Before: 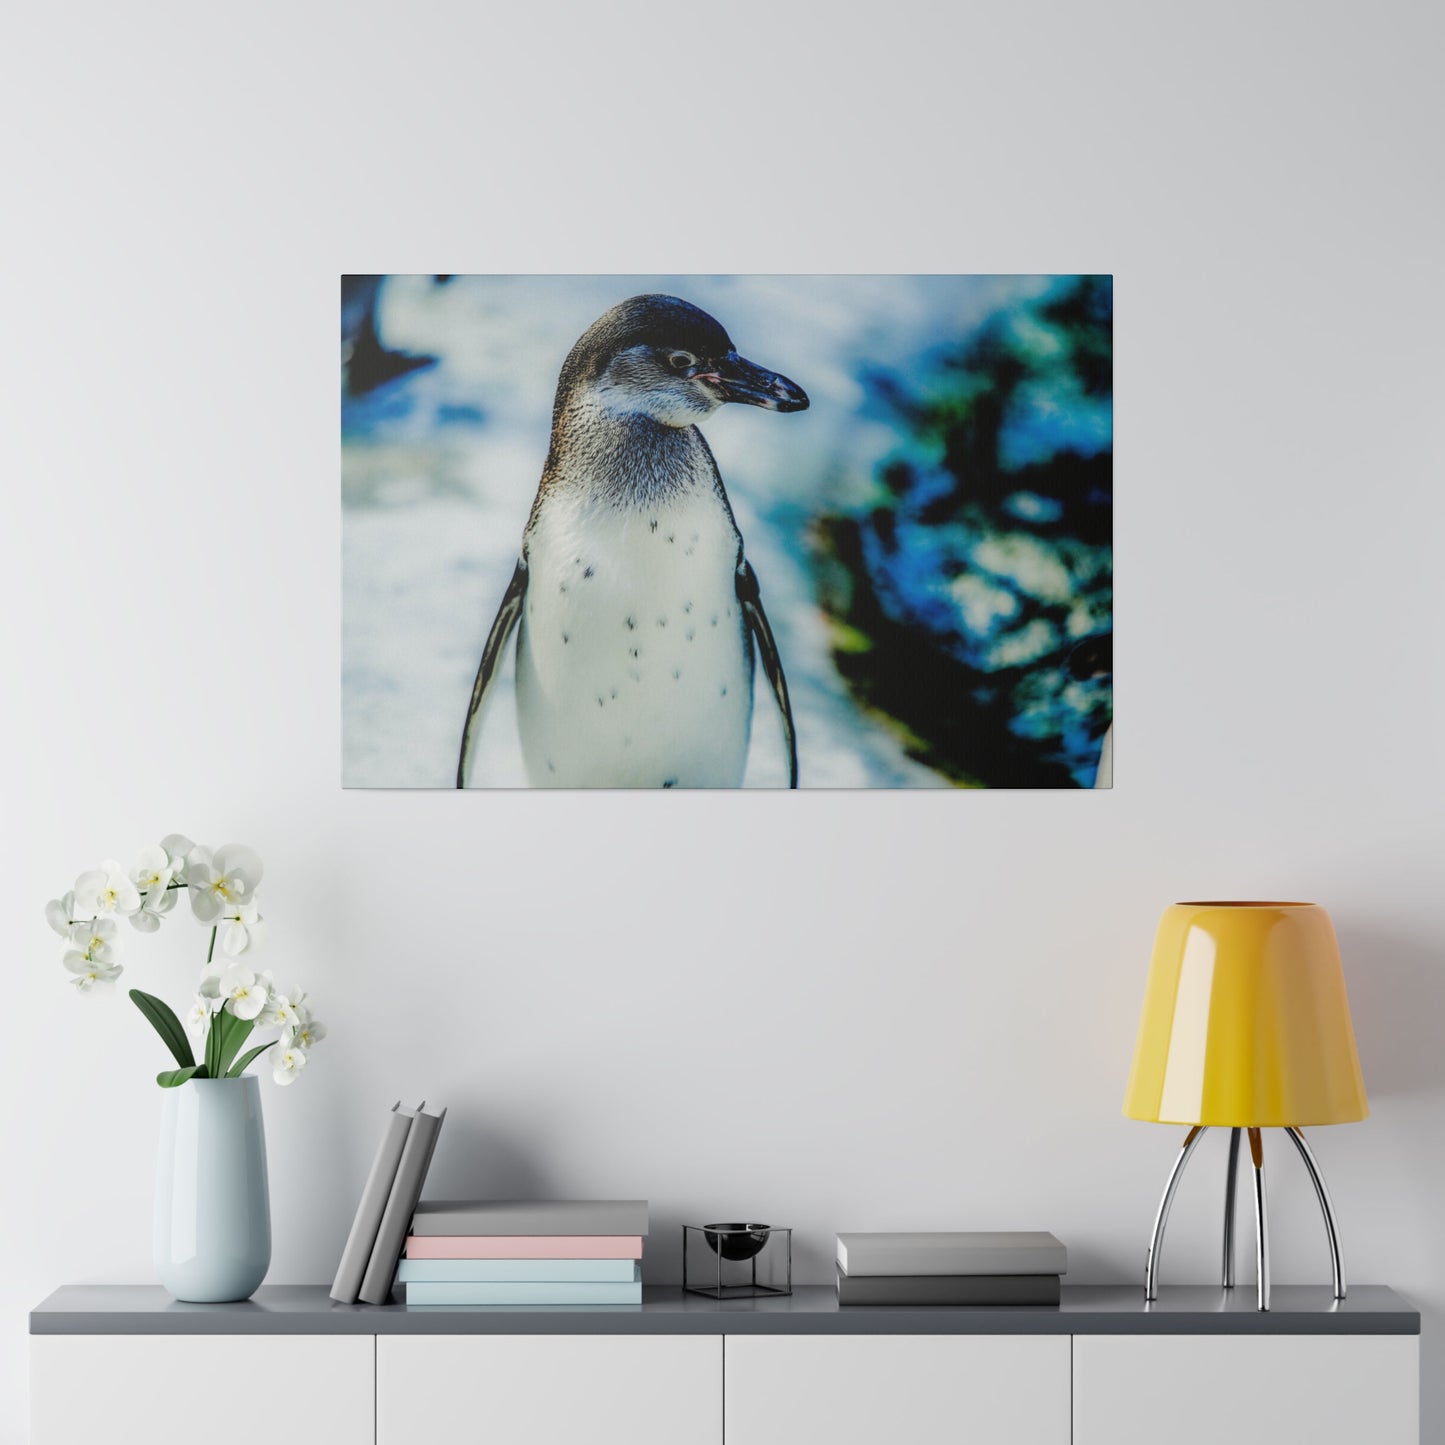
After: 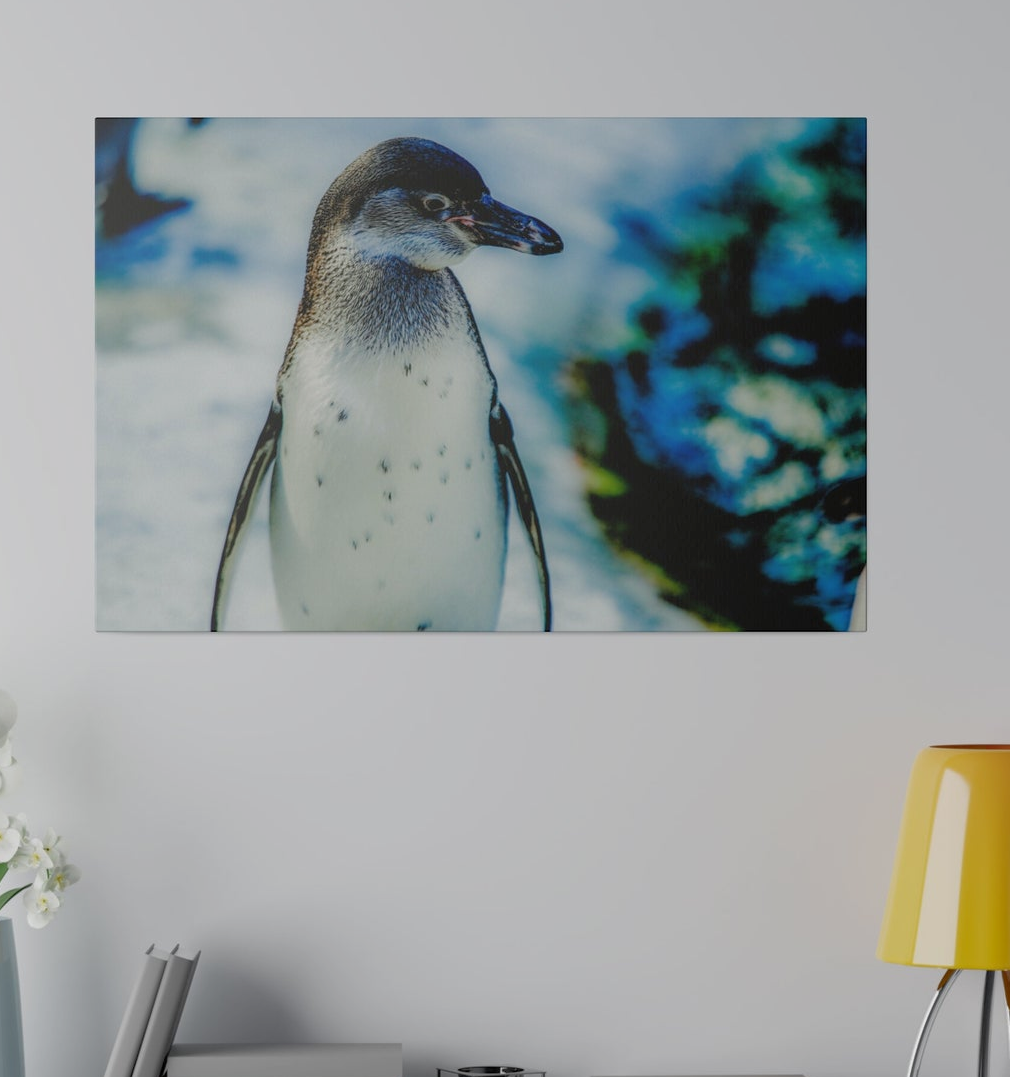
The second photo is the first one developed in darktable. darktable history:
crop and rotate: left 17.086%, top 10.912%, right 12.959%, bottom 14.522%
tone equalizer: -8 EV 0.275 EV, -7 EV 0.416 EV, -6 EV 0.382 EV, -5 EV 0.24 EV, -3 EV -0.276 EV, -2 EV -0.389 EV, -1 EV -0.412 EV, +0 EV -0.265 EV, edges refinement/feathering 500, mask exposure compensation -1.57 EV, preserve details no
